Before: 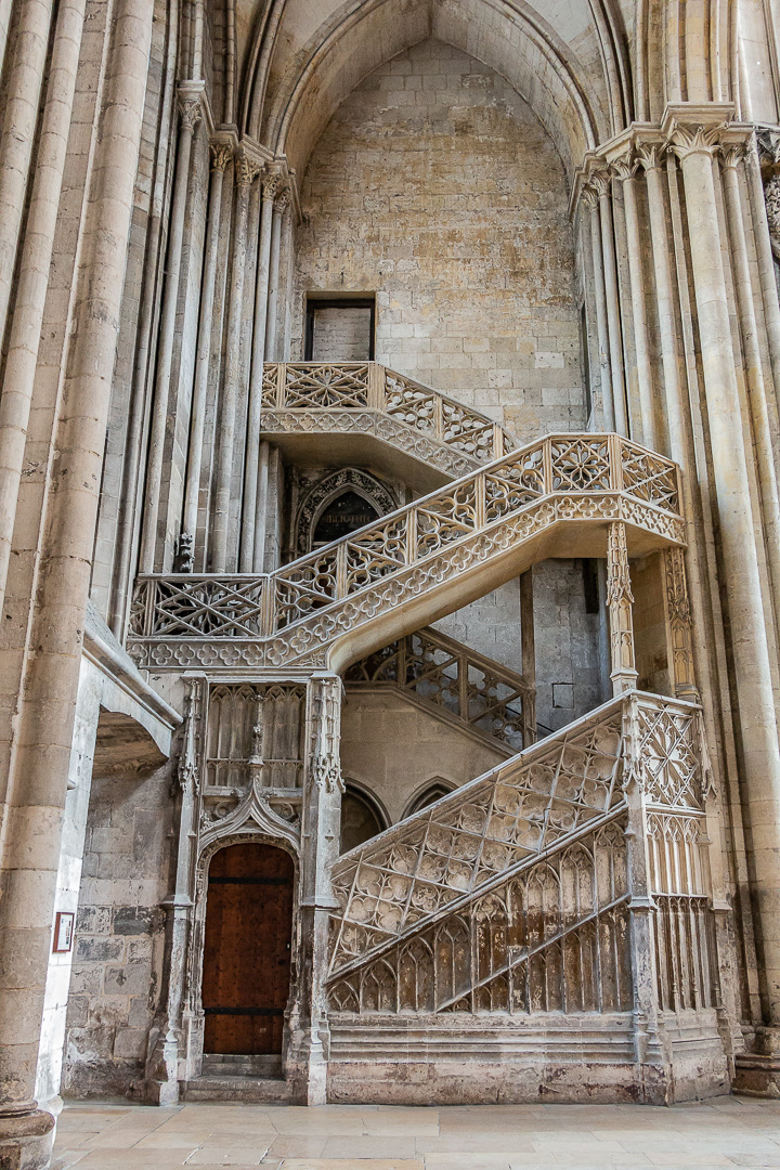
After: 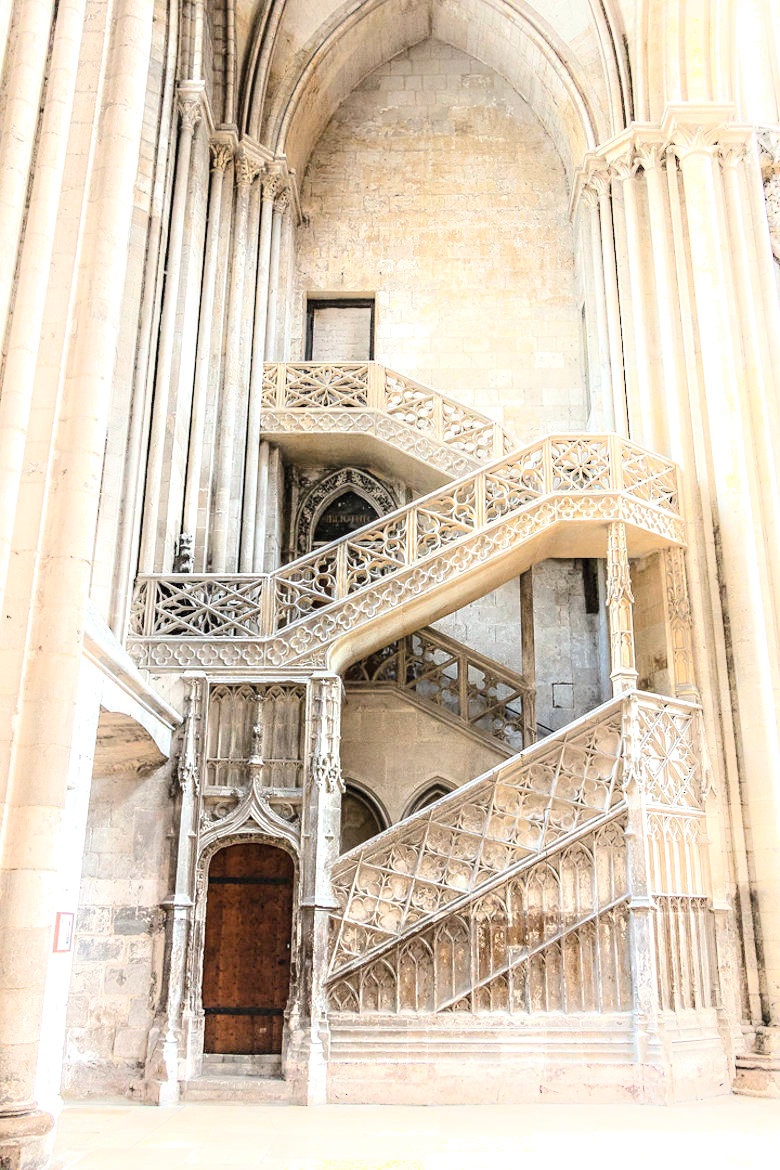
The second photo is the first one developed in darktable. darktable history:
color correction: highlights b* 2.94
exposure: black level correction 0, exposure 1 EV, compensate highlight preservation false
shadows and highlights: shadows -20.98, highlights 98.09, soften with gaussian
